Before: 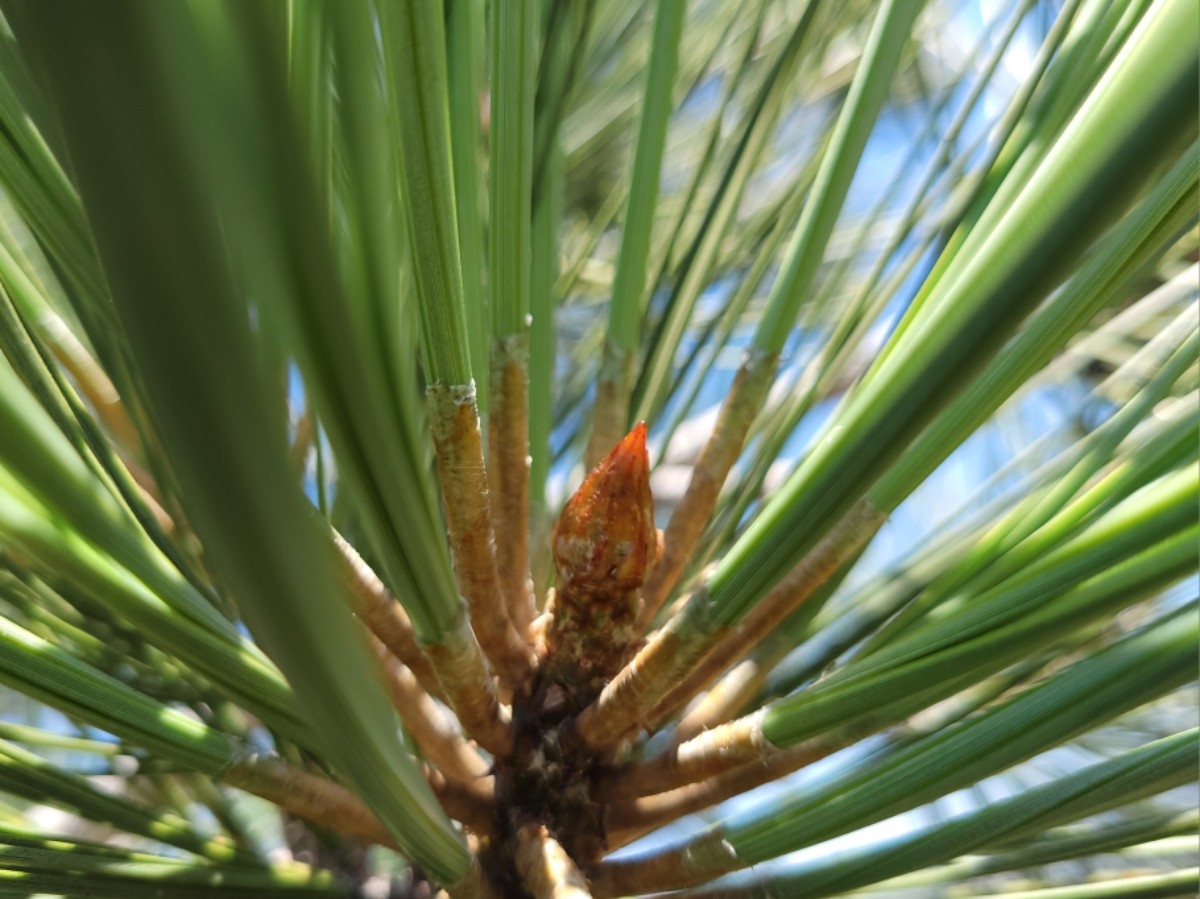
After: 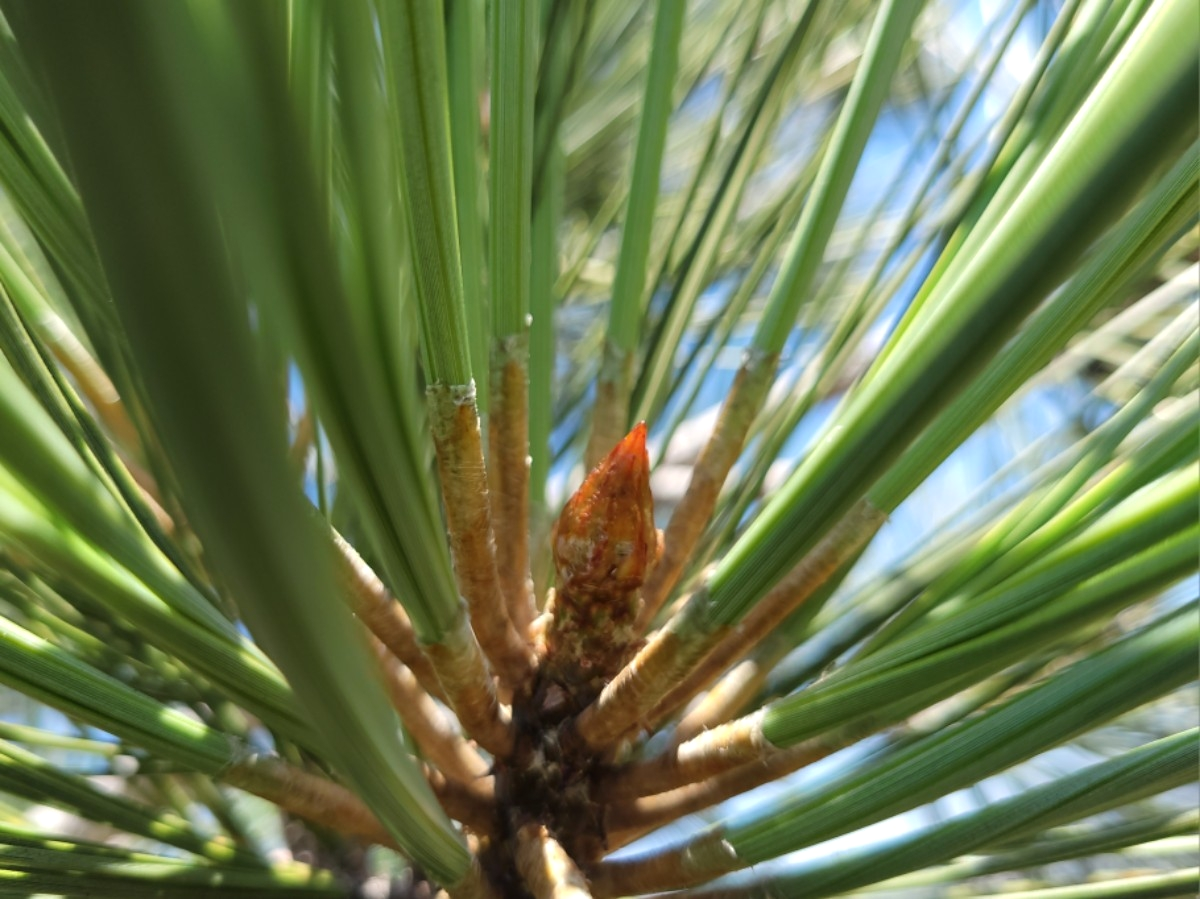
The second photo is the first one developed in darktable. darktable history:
levels: levels [0, 0.492, 0.984]
sharpen: radius 5.31, amount 0.31, threshold 26.88
